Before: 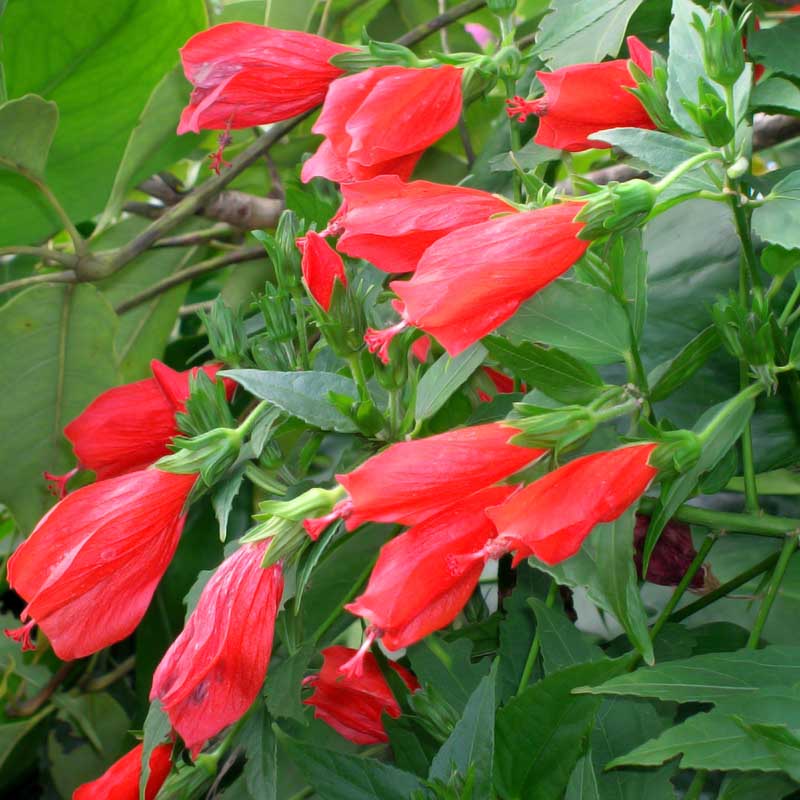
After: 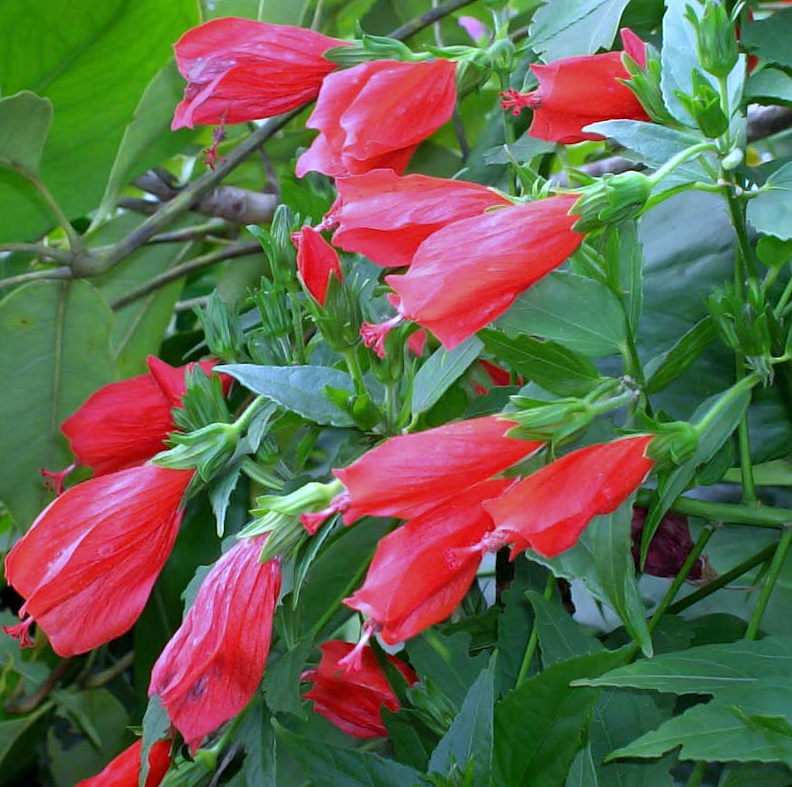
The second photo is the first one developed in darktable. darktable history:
sharpen: radius 1.864, amount 0.398, threshold 1.271
white balance: red 0.871, blue 1.249
rotate and perspective: rotation -0.45°, automatic cropping original format, crop left 0.008, crop right 0.992, crop top 0.012, crop bottom 0.988
